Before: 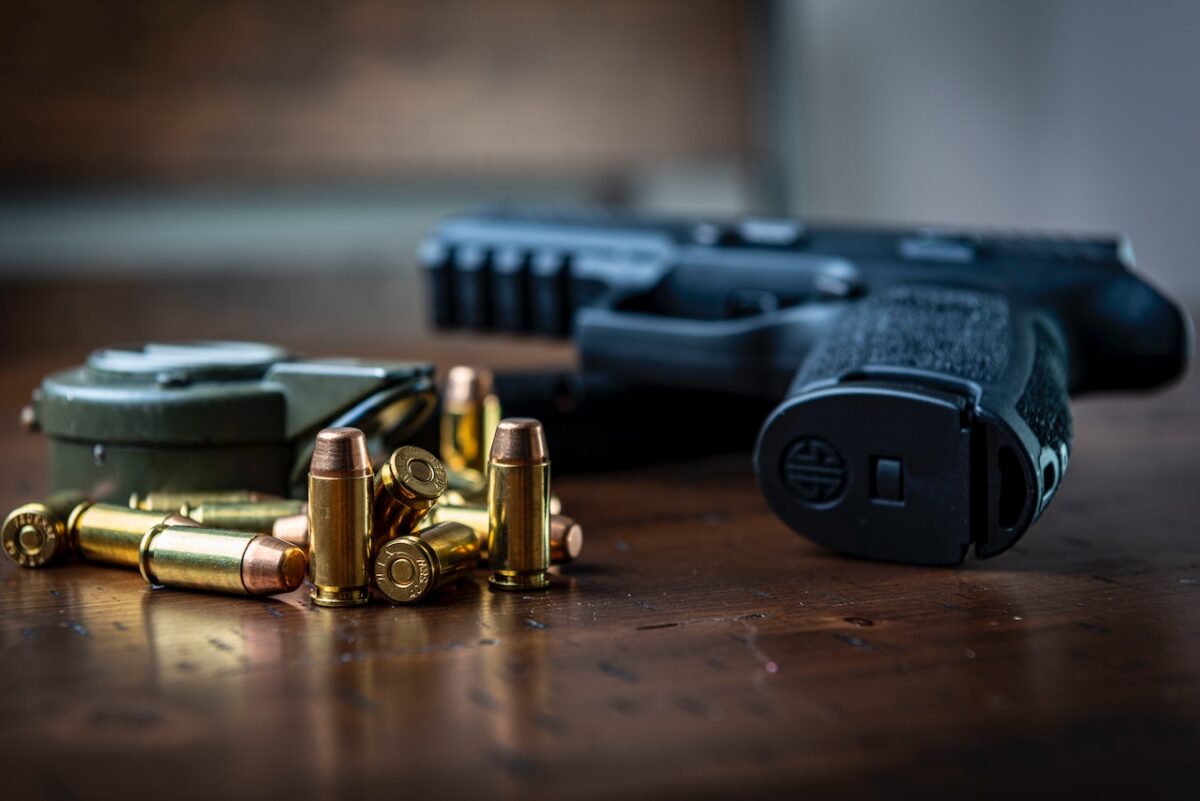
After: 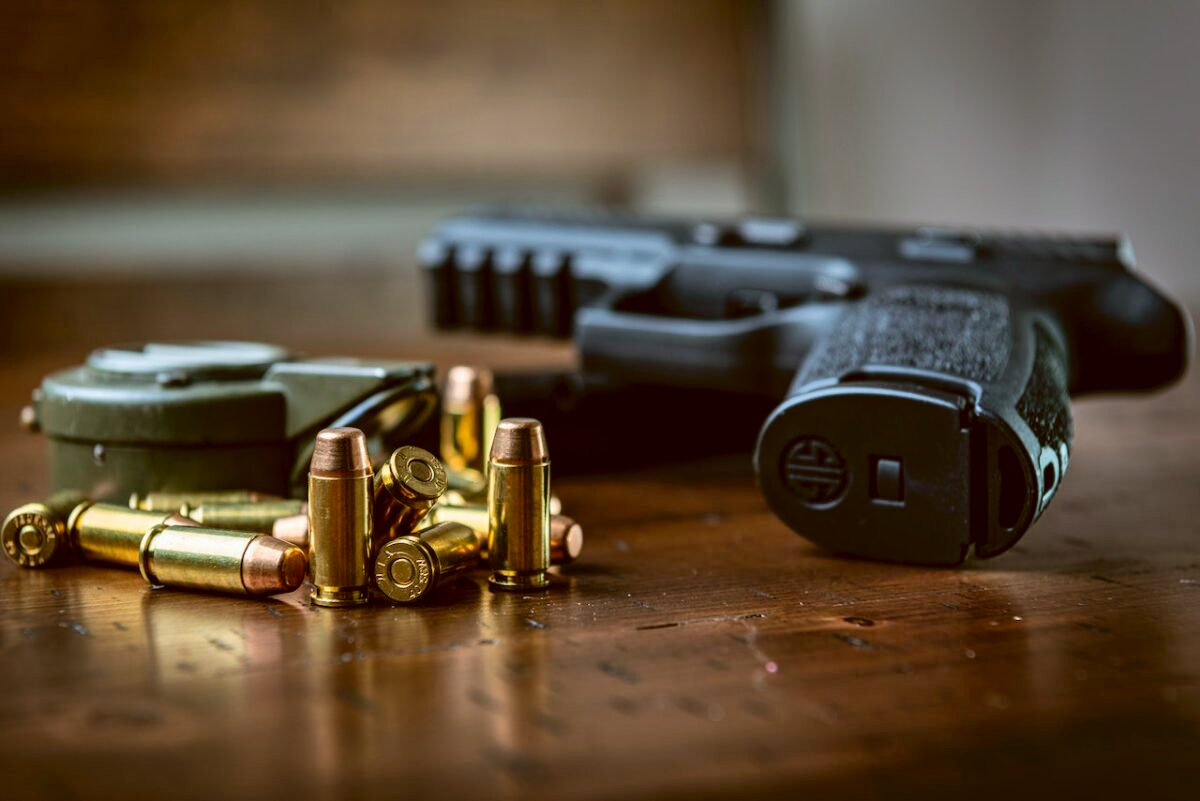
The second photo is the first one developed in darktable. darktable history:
color correction: highlights a* -0.565, highlights b* 0.169, shadows a* 4.98, shadows b* 20.85
shadows and highlights: highlights color adjustment 89.79%, low approximation 0.01, soften with gaussian
